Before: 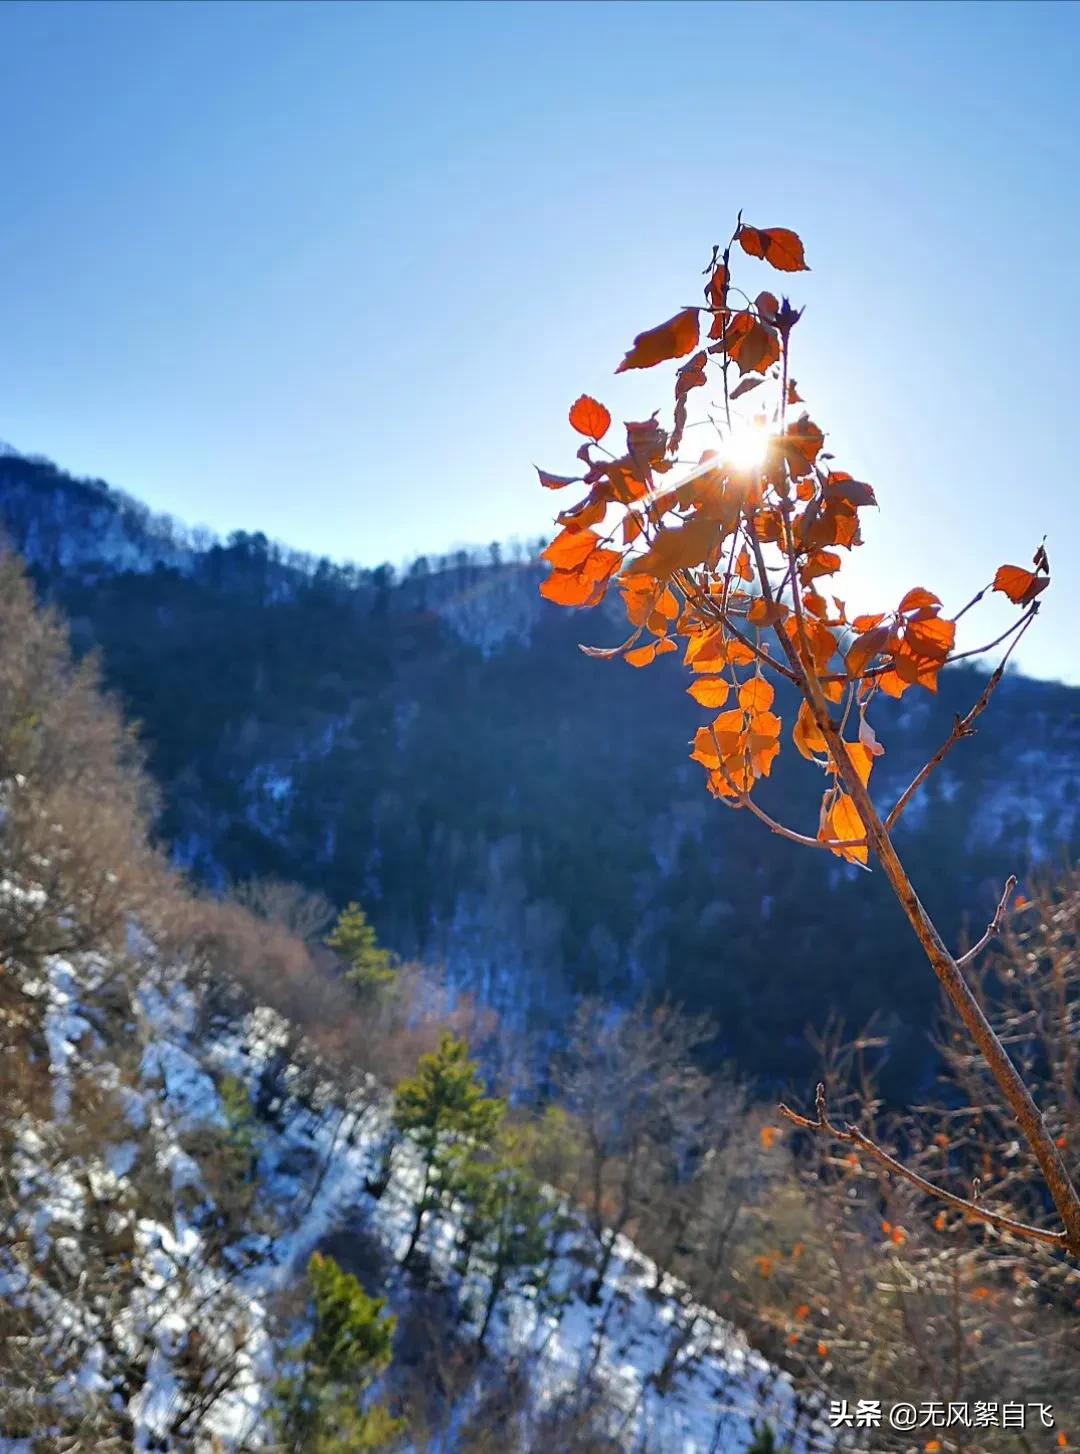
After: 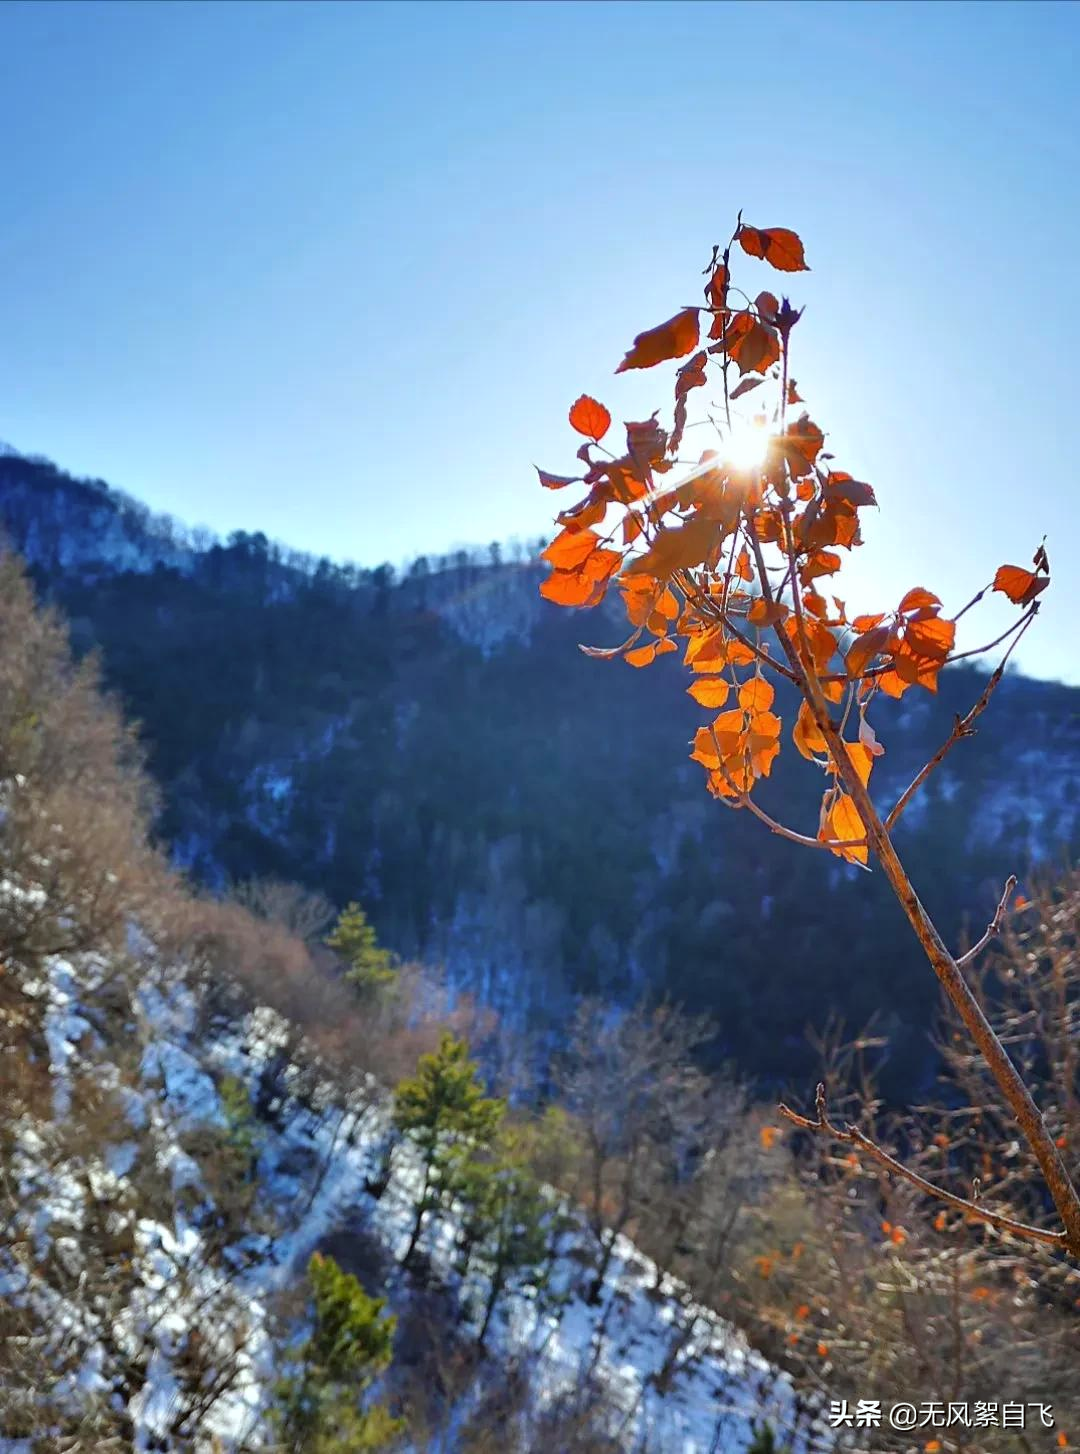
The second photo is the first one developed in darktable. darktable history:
color correction: highlights a* -2.73, highlights b* -2.09, shadows a* 2.41, shadows b* 2.73
exposure: compensate highlight preservation false
tone equalizer: on, module defaults
